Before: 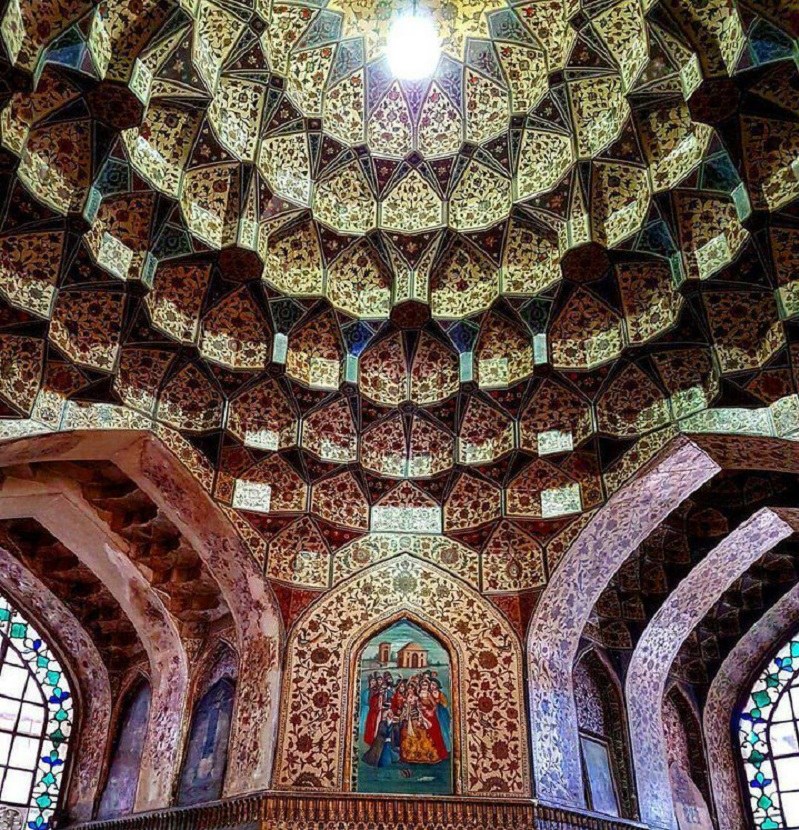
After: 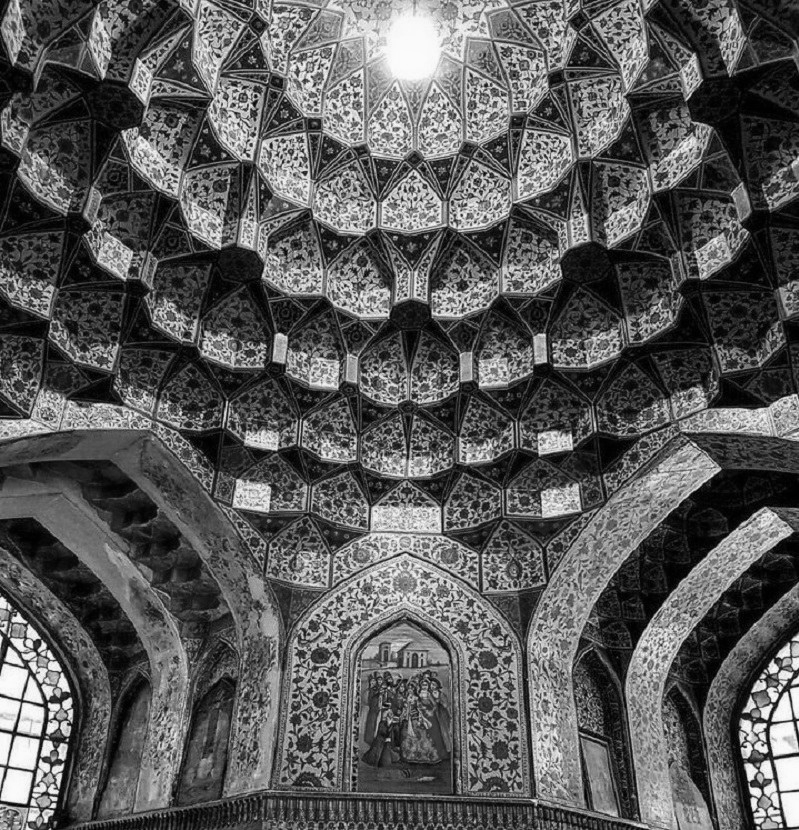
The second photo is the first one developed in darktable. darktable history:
monochrome: on, module defaults
color correction: highlights a* 10.44, highlights b* 30.04, shadows a* 2.73, shadows b* 17.51, saturation 1.72
